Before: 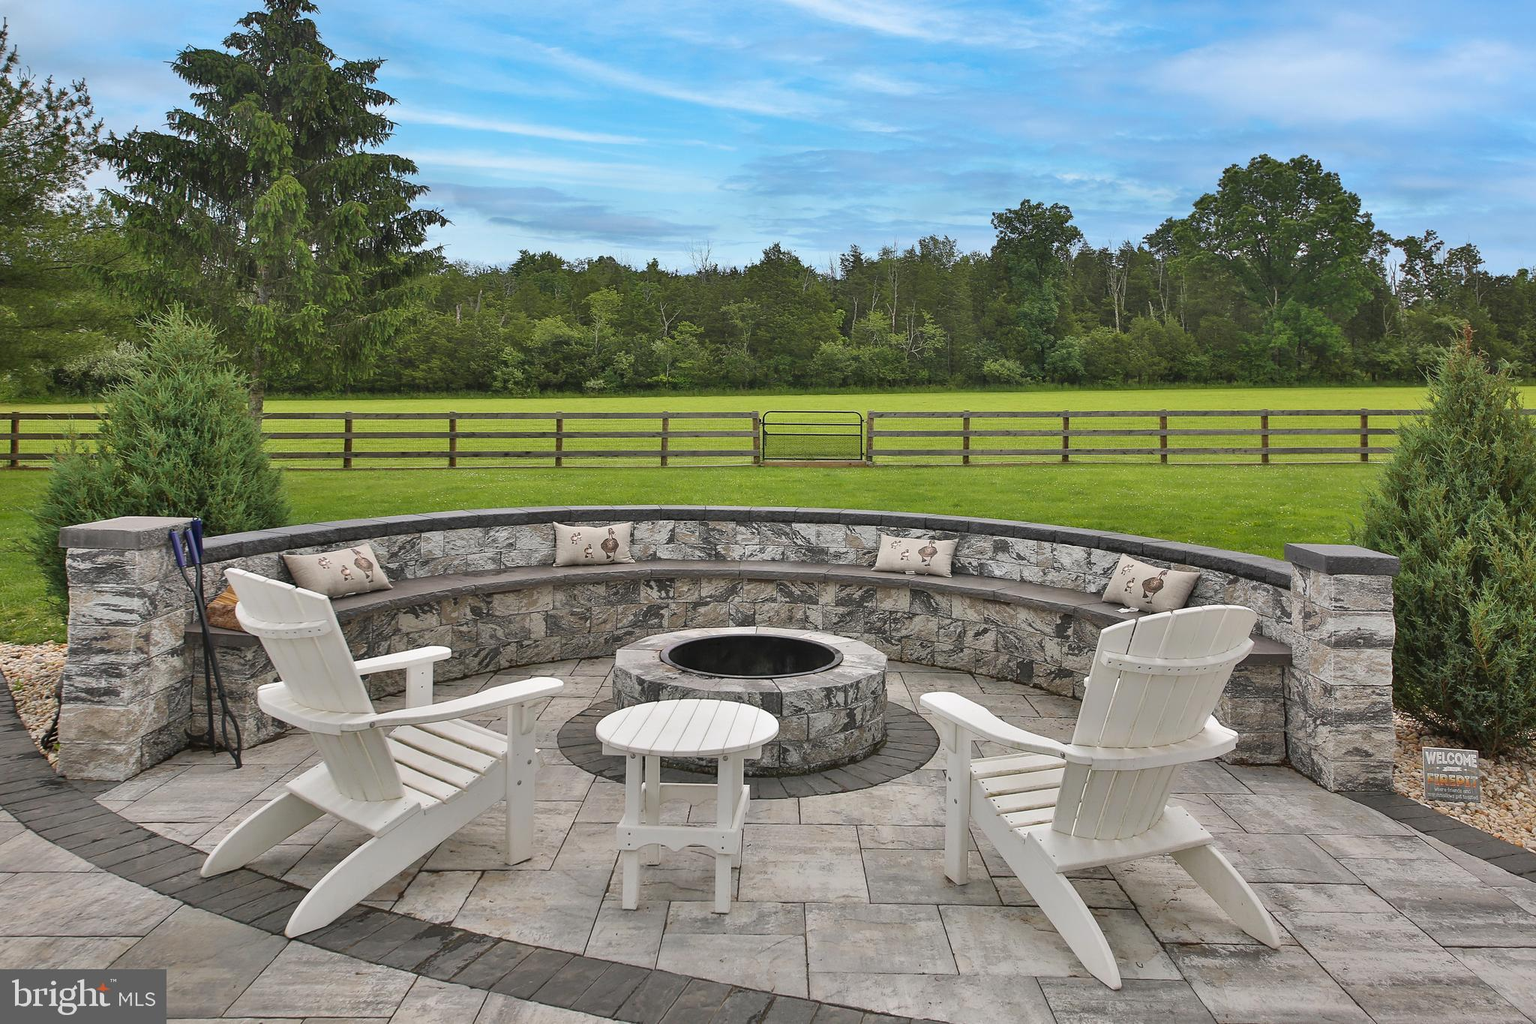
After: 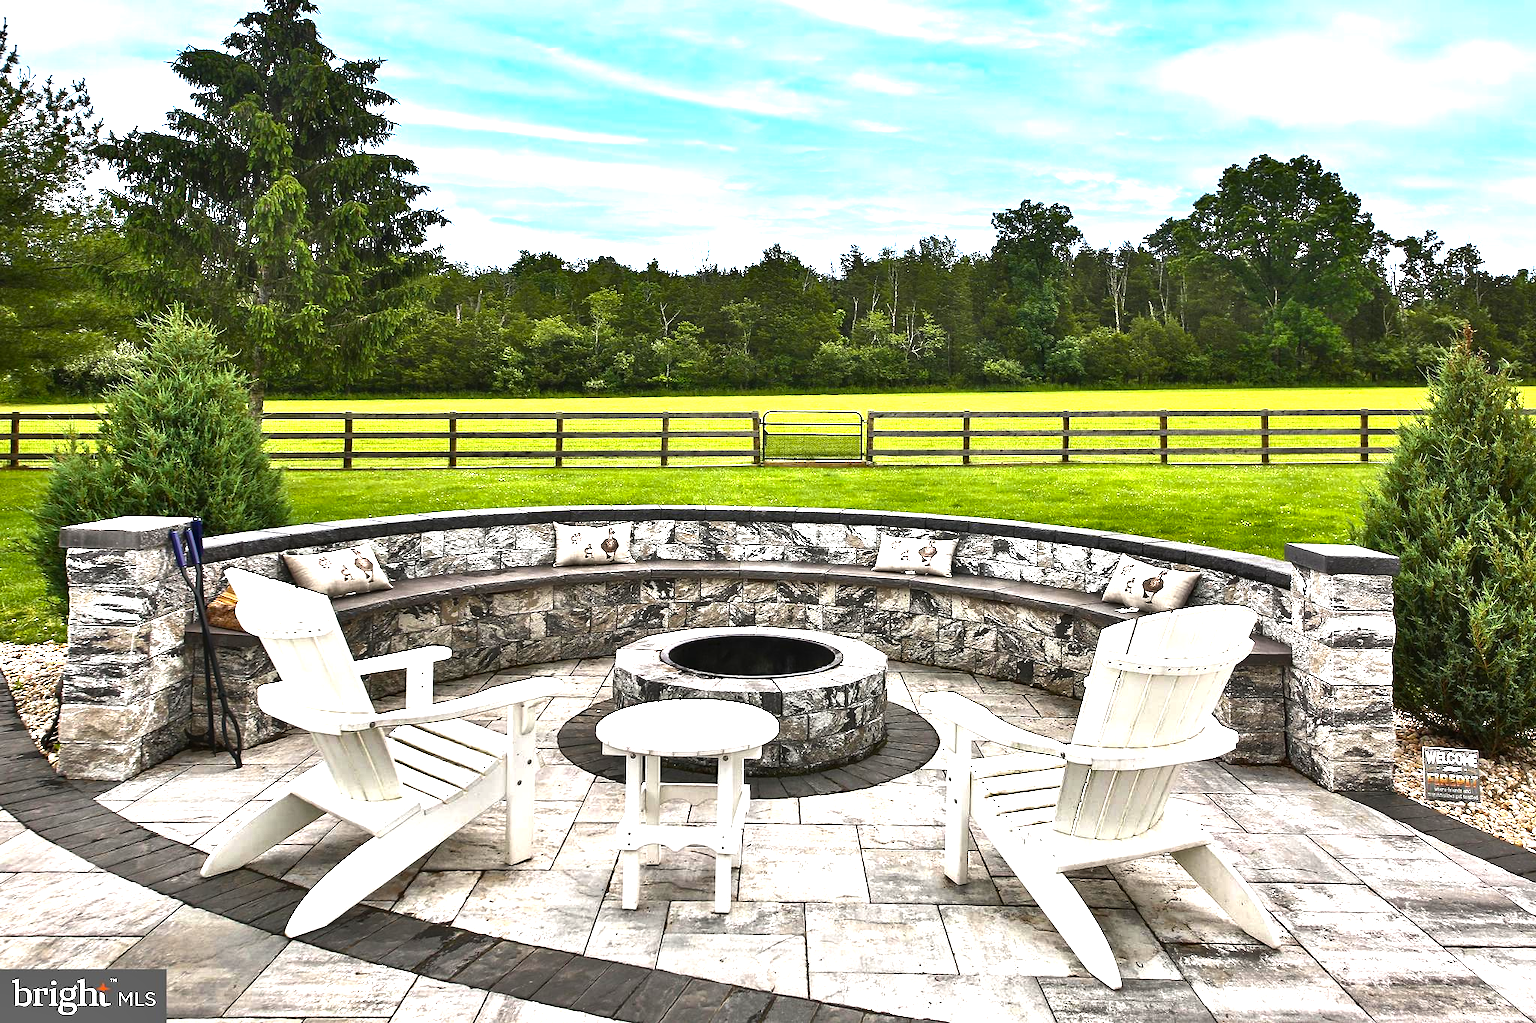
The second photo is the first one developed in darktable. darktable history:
color balance rgb: perceptual saturation grading › global saturation 20%, perceptual saturation grading › highlights -50.231%, perceptual saturation grading › shadows 30.362%, perceptual brilliance grading › highlights 74.585%, perceptual brilliance grading › shadows -29.592%, global vibrance 20%
shadows and highlights: shadows 36.22, highlights -27.29, soften with gaussian
